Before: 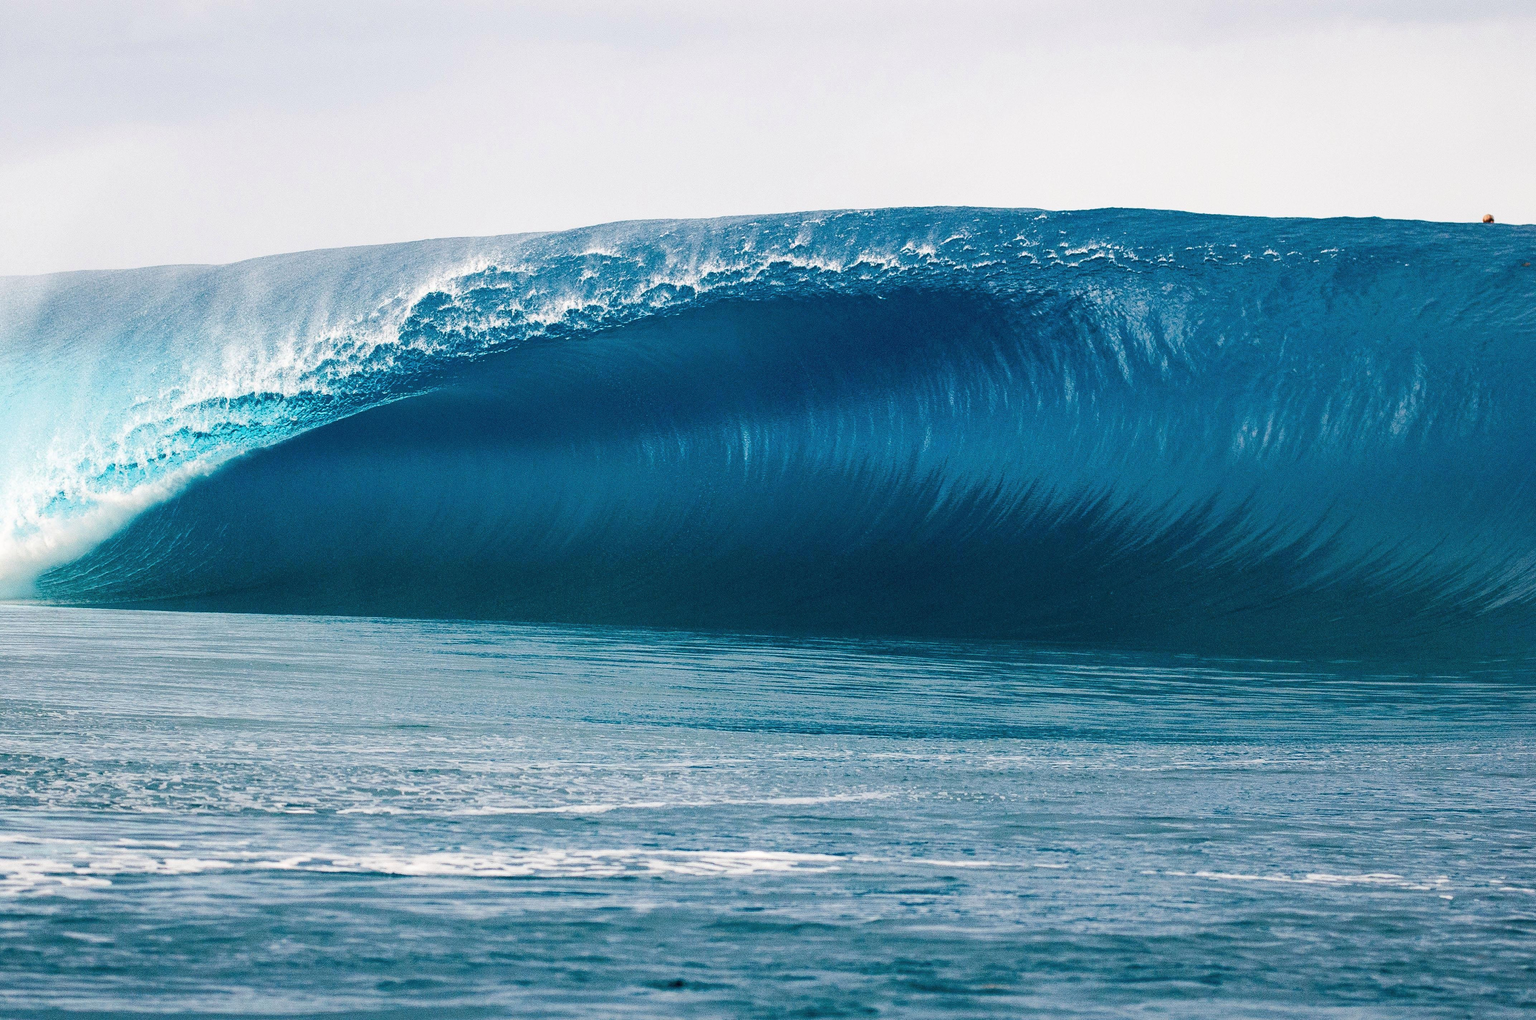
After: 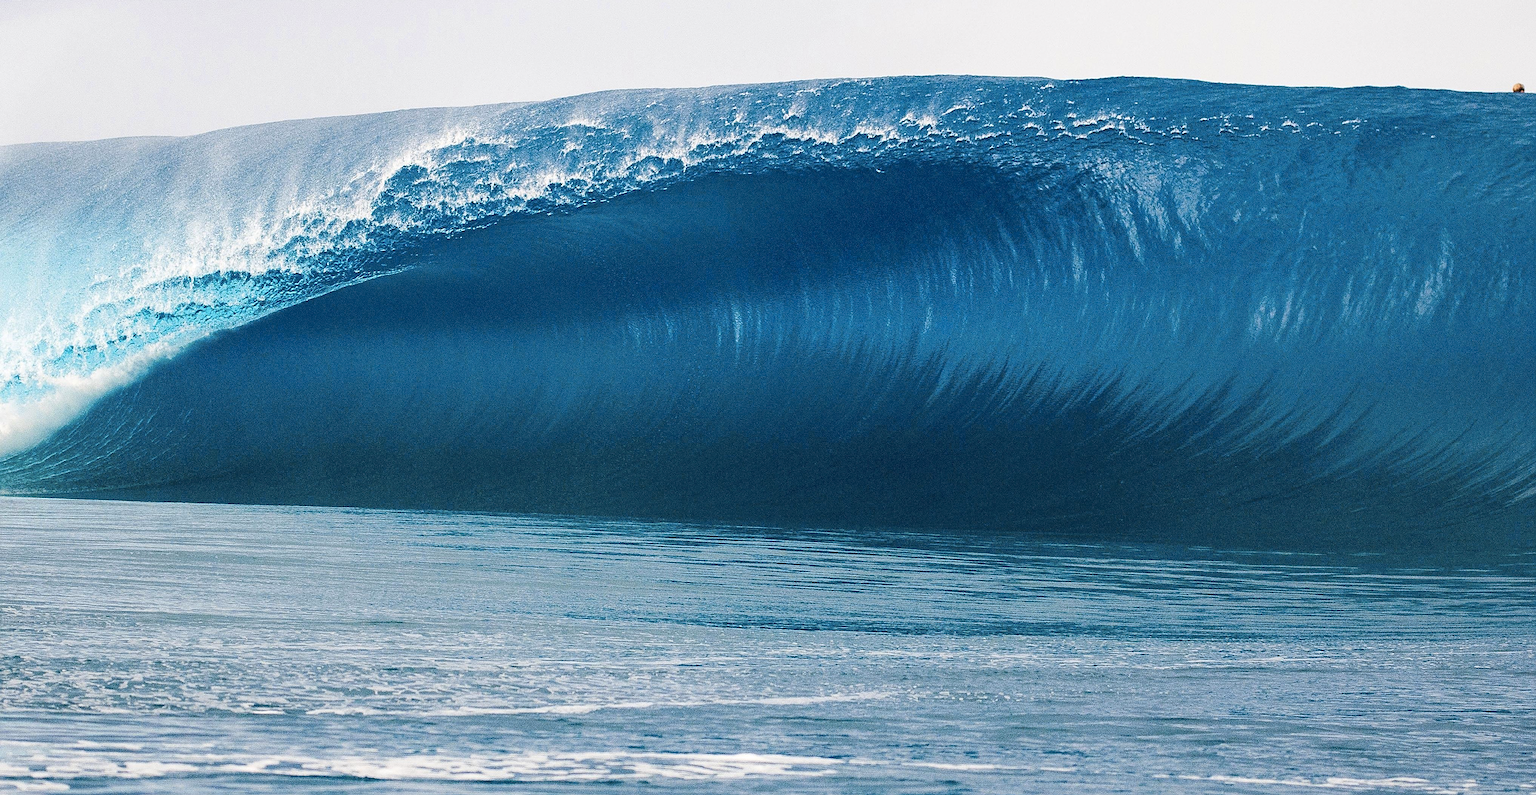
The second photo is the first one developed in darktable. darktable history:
color contrast: green-magenta contrast 0.8, blue-yellow contrast 1.1, unbound 0
sharpen: on, module defaults
crop and rotate: left 2.991%, top 13.302%, right 1.981%, bottom 12.636%
